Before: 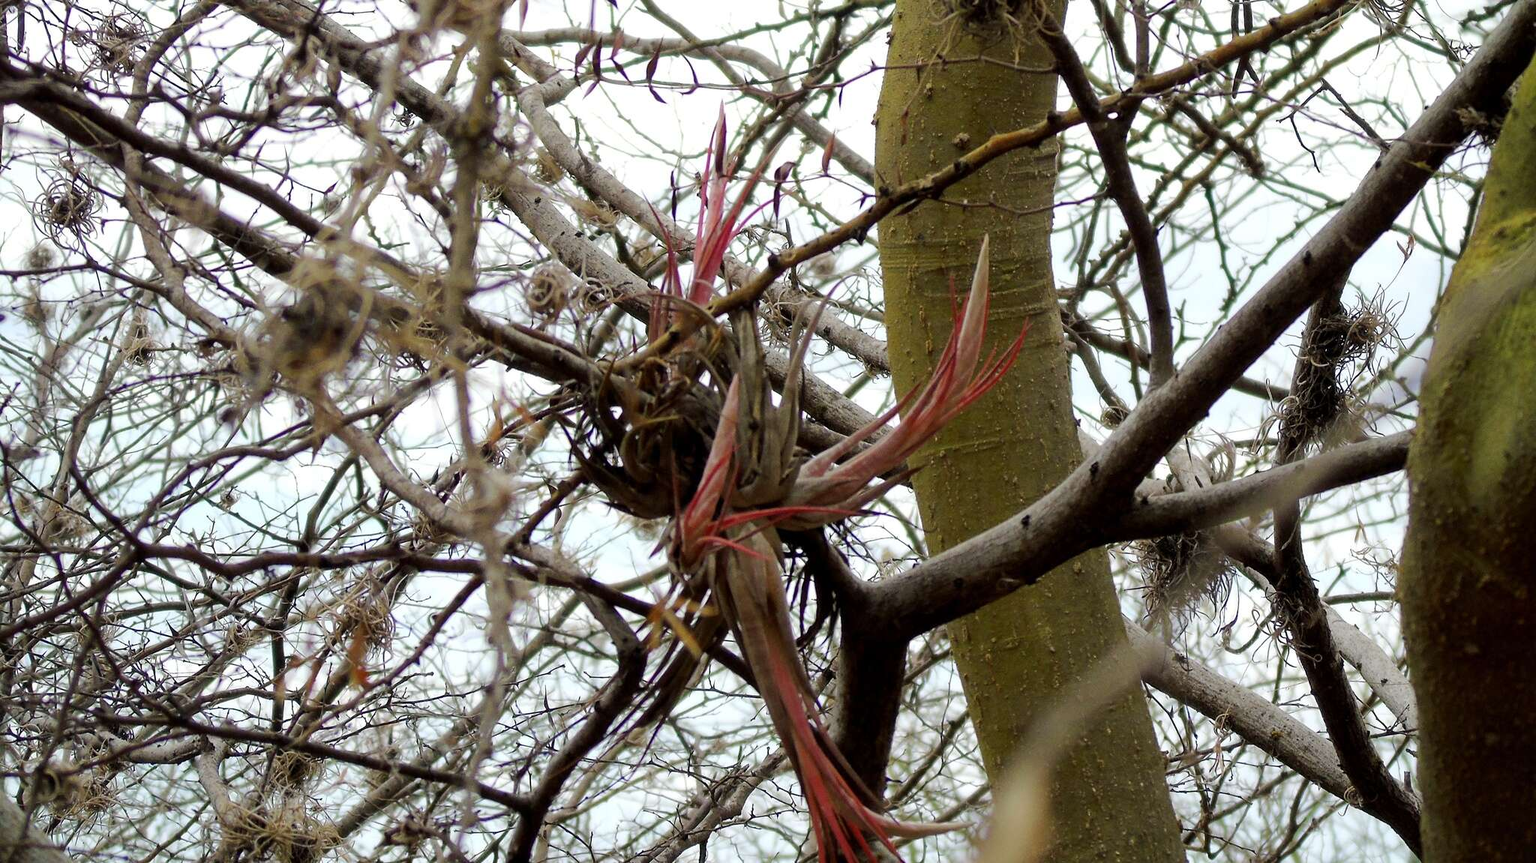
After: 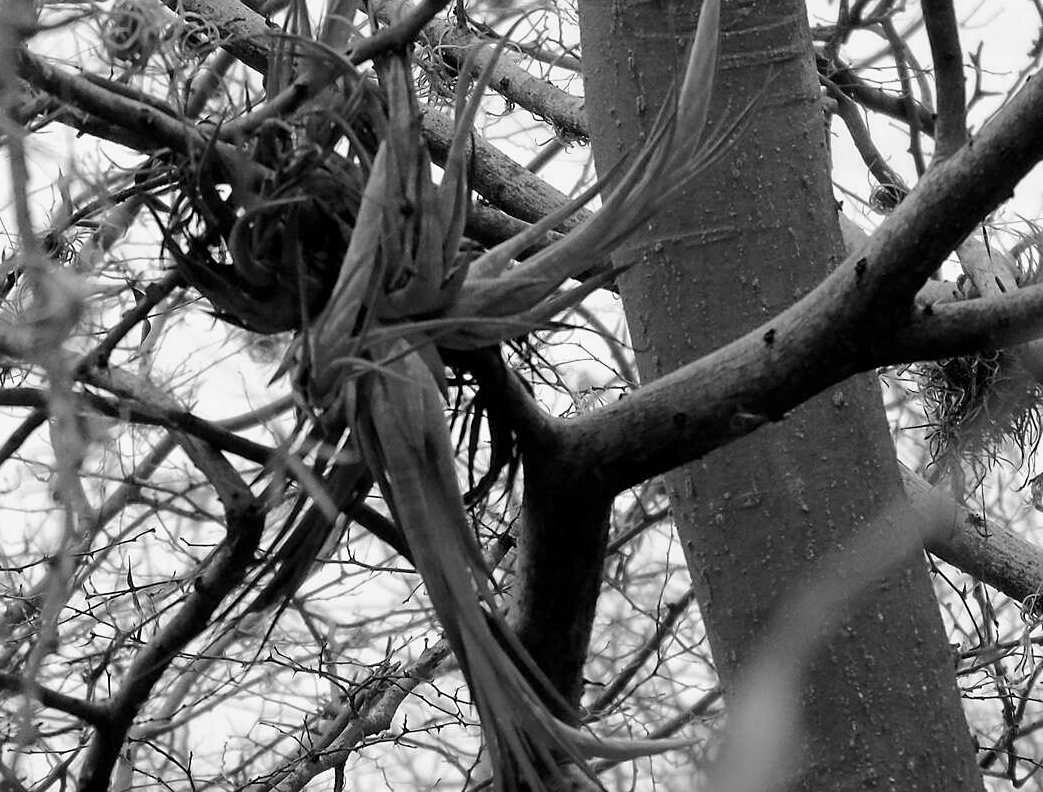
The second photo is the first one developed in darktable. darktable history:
sharpen: amount 0.2
crop and rotate: left 29.237%, top 31.152%, right 19.807%
white balance: red 1.127, blue 0.943
monochrome: a 14.95, b -89.96
